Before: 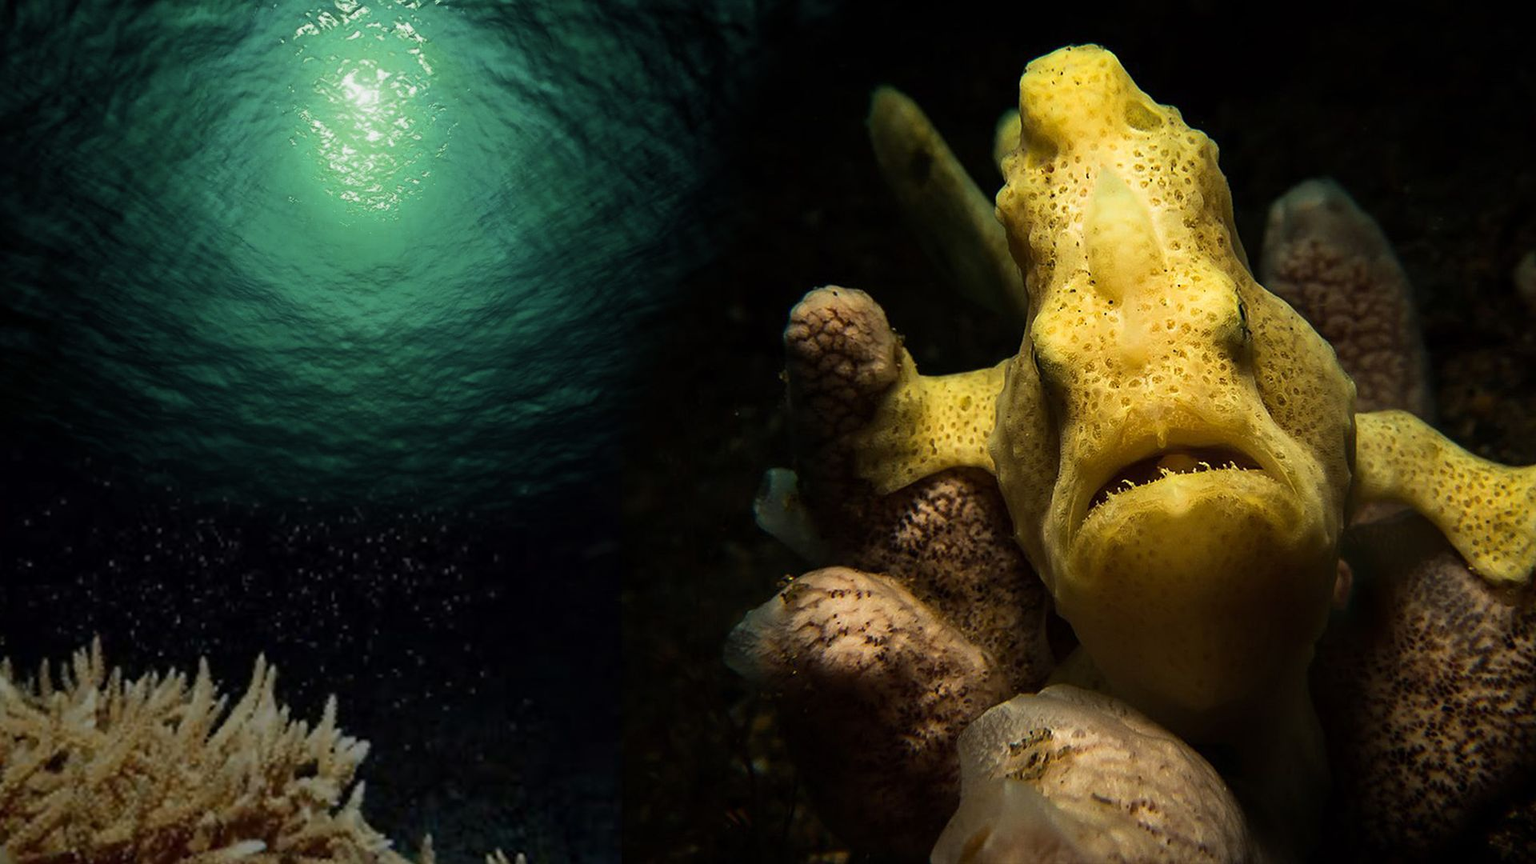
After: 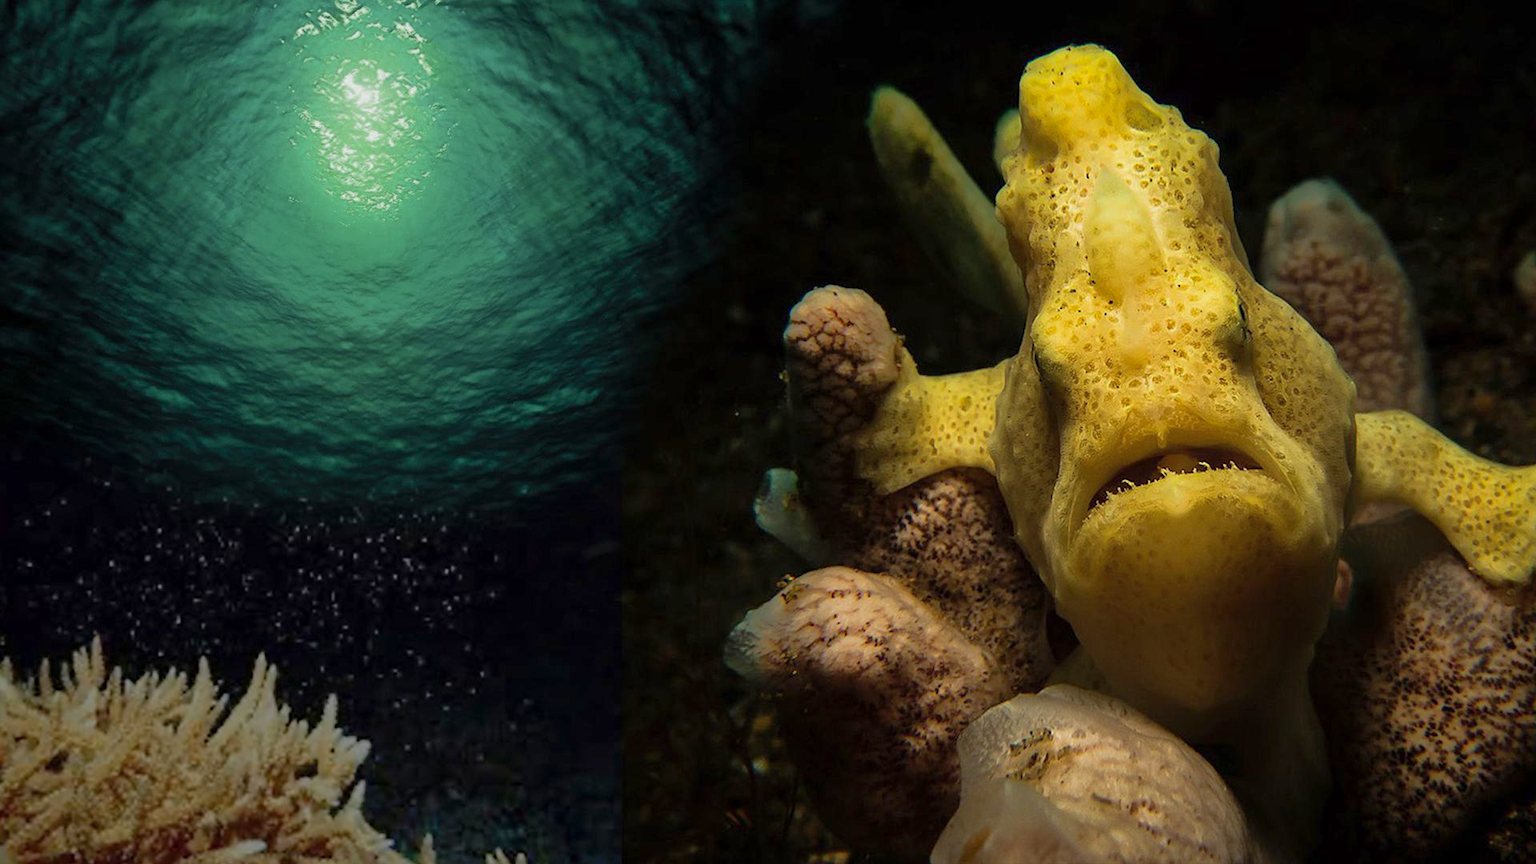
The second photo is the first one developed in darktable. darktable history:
shadows and highlights: on, module defaults
tone equalizer: -7 EV 0.18 EV, -6 EV 0.12 EV, -5 EV 0.08 EV, -4 EV 0.04 EV, -2 EV -0.02 EV, -1 EV -0.04 EV, +0 EV -0.06 EV, luminance estimator HSV value / RGB max
